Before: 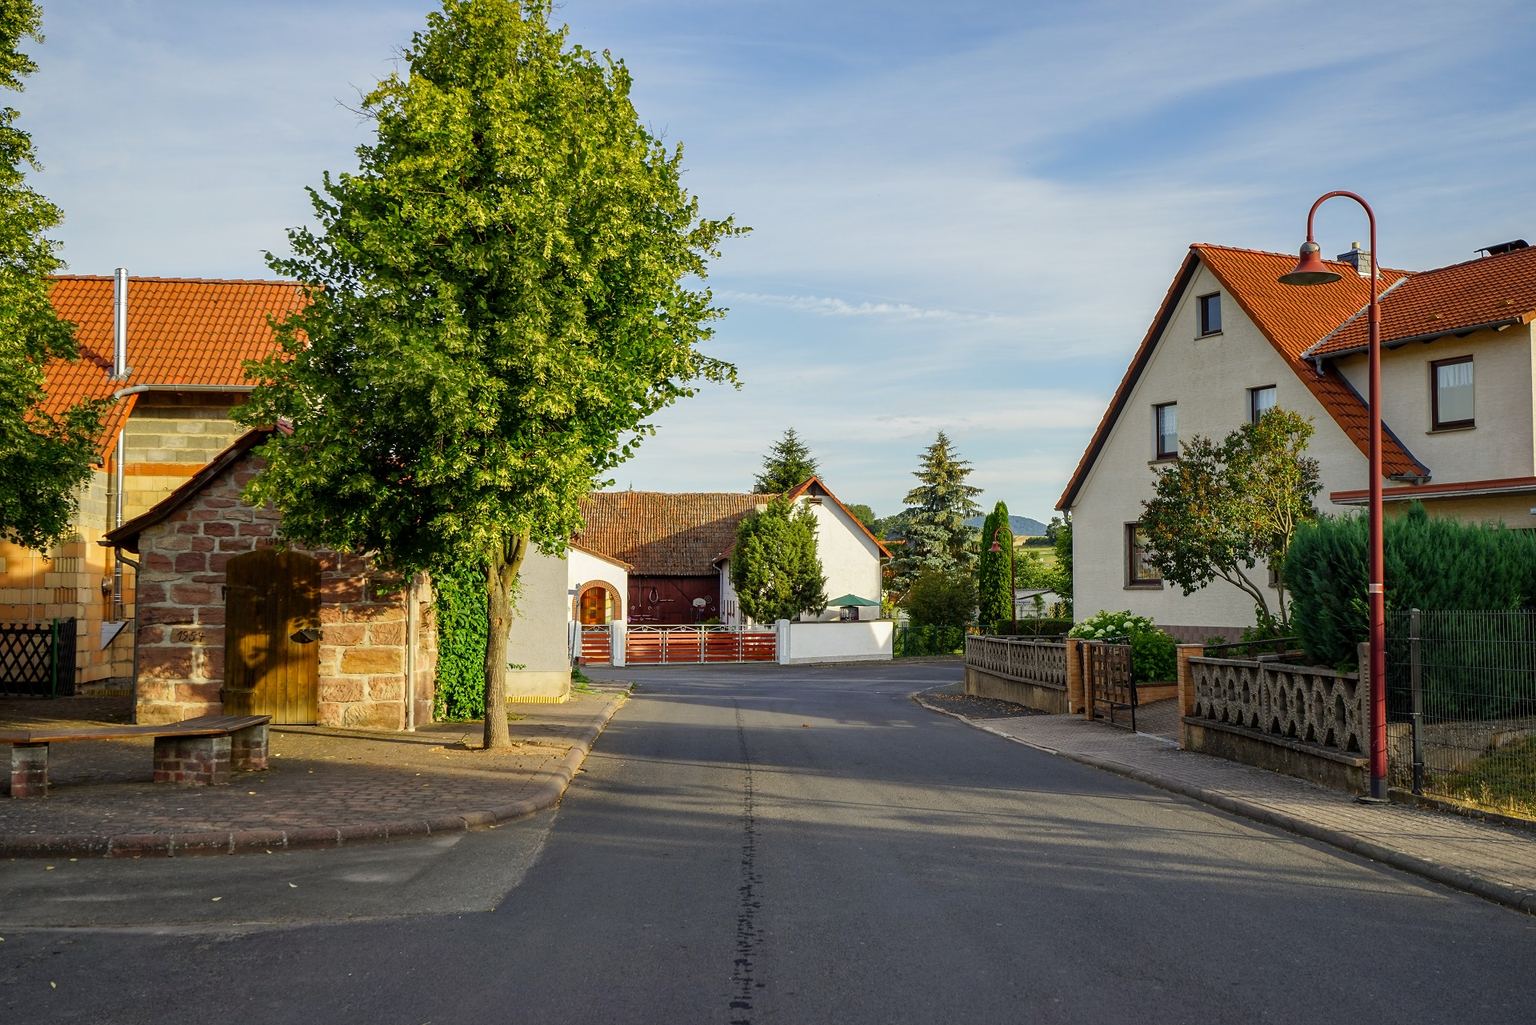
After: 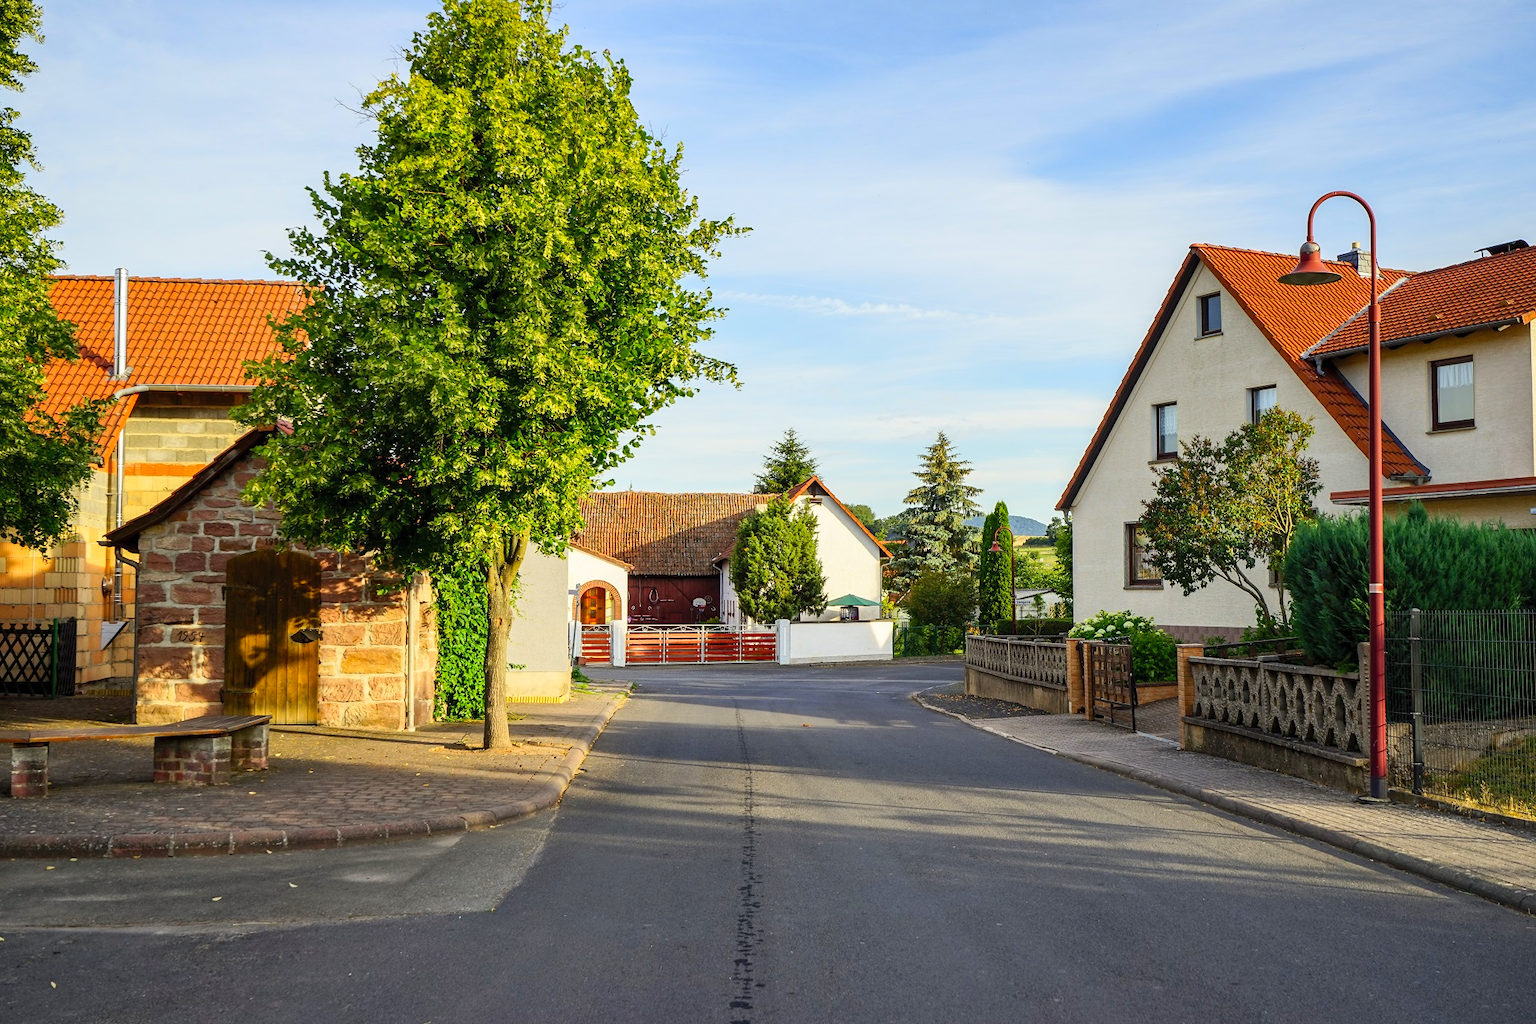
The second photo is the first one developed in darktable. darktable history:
contrast brightness saturation: contrast 0.198, brightness 0.163, saturation 0.217
